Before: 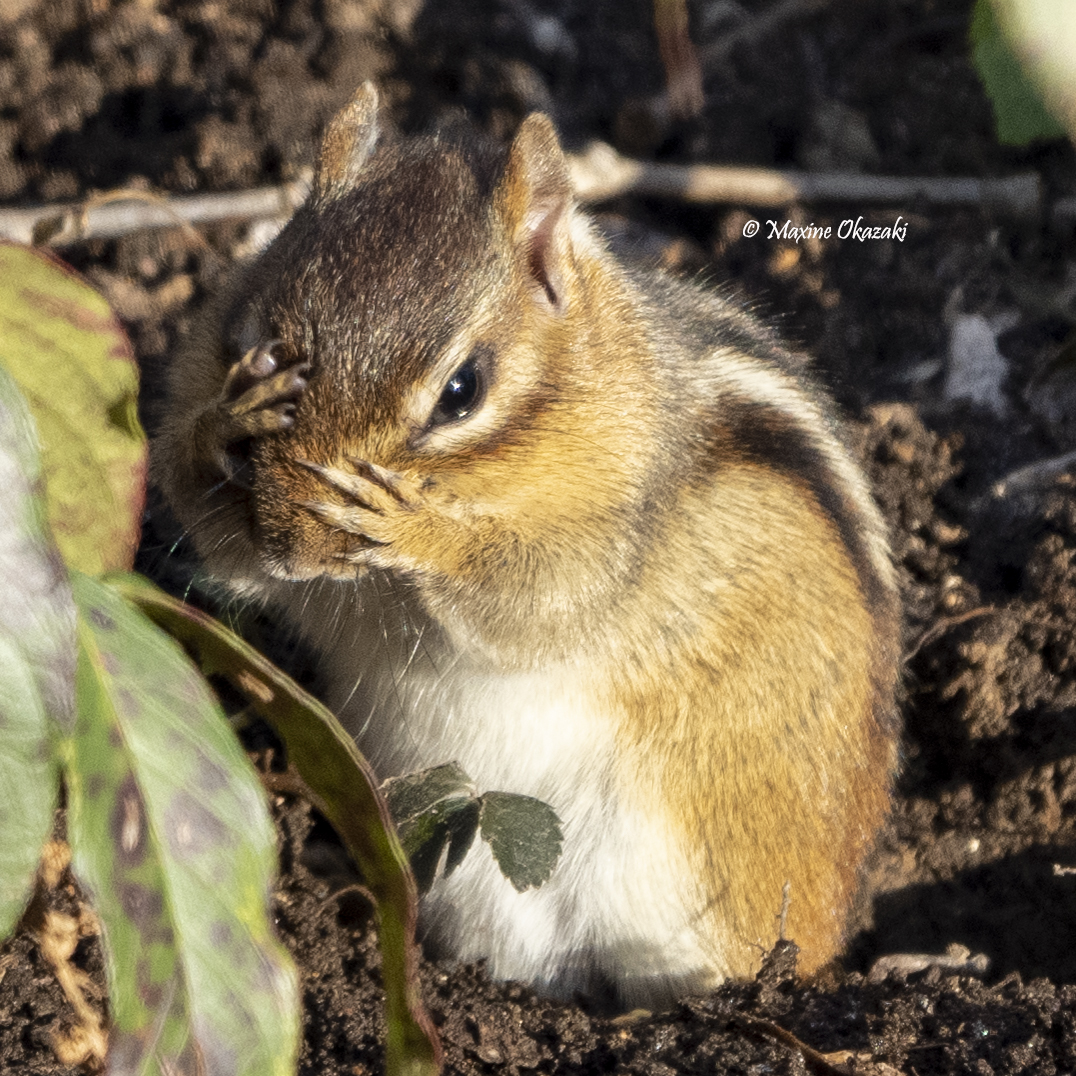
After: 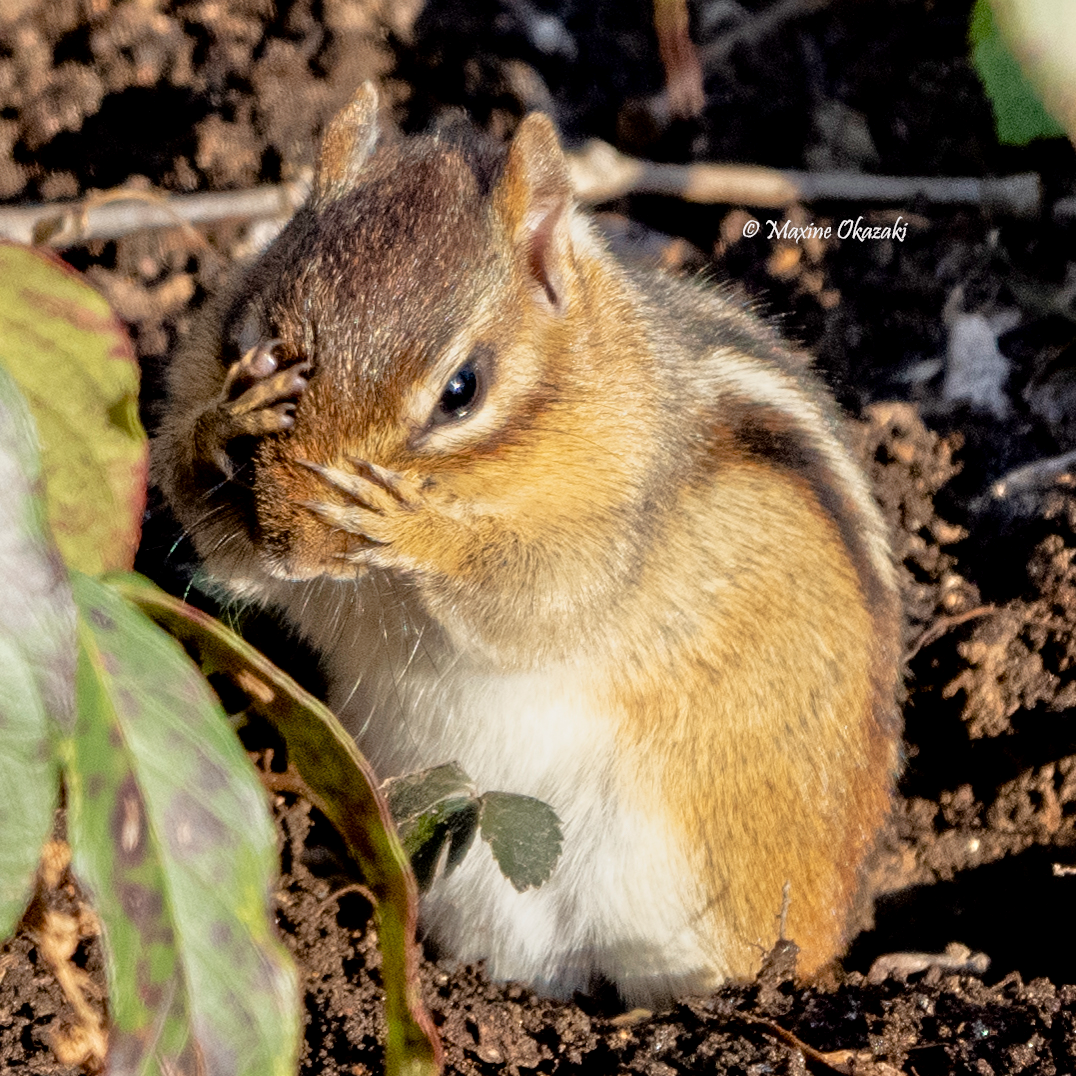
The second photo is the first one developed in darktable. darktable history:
exposure: black level correction 0.006, exposure -0.226 EV, compensate highlight preservation false
shadows and highlights: shadows -23.4, highlights 47.17, soften with gaussian
tone equalizer: -7 EV 0.162 EV, -6 EV 0.588 EV, -5 EV 1.16 EV, -4 EV 1.36 EV, -3 EV 1.14 EV, -2 EV 0.6 EV, -1 EV 0.147 EV
